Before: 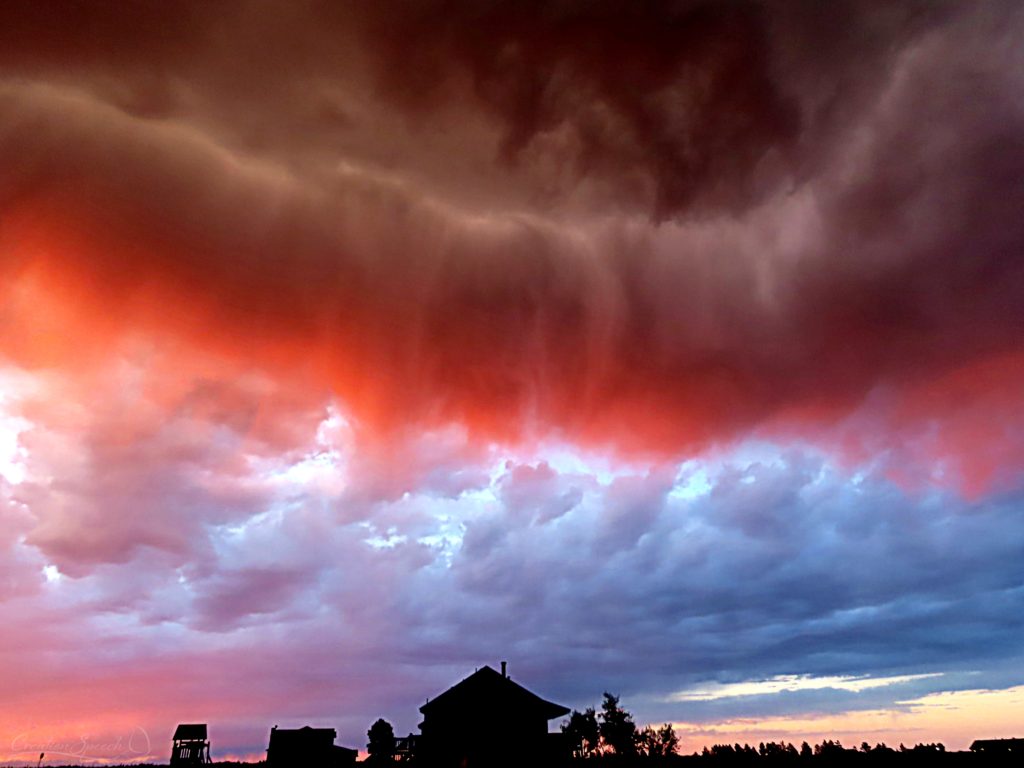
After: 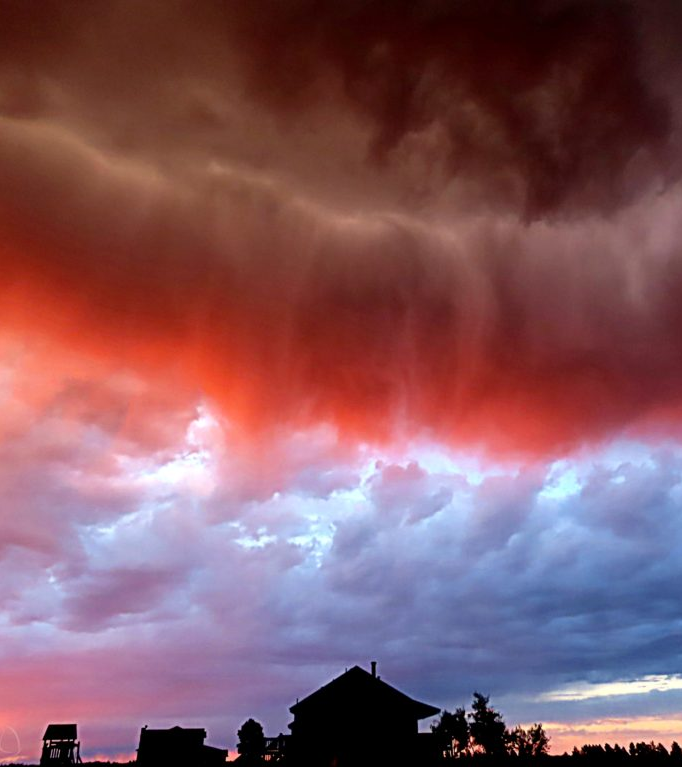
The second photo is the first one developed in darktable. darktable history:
crop and rotate: left 12.79%, right 20.557%
